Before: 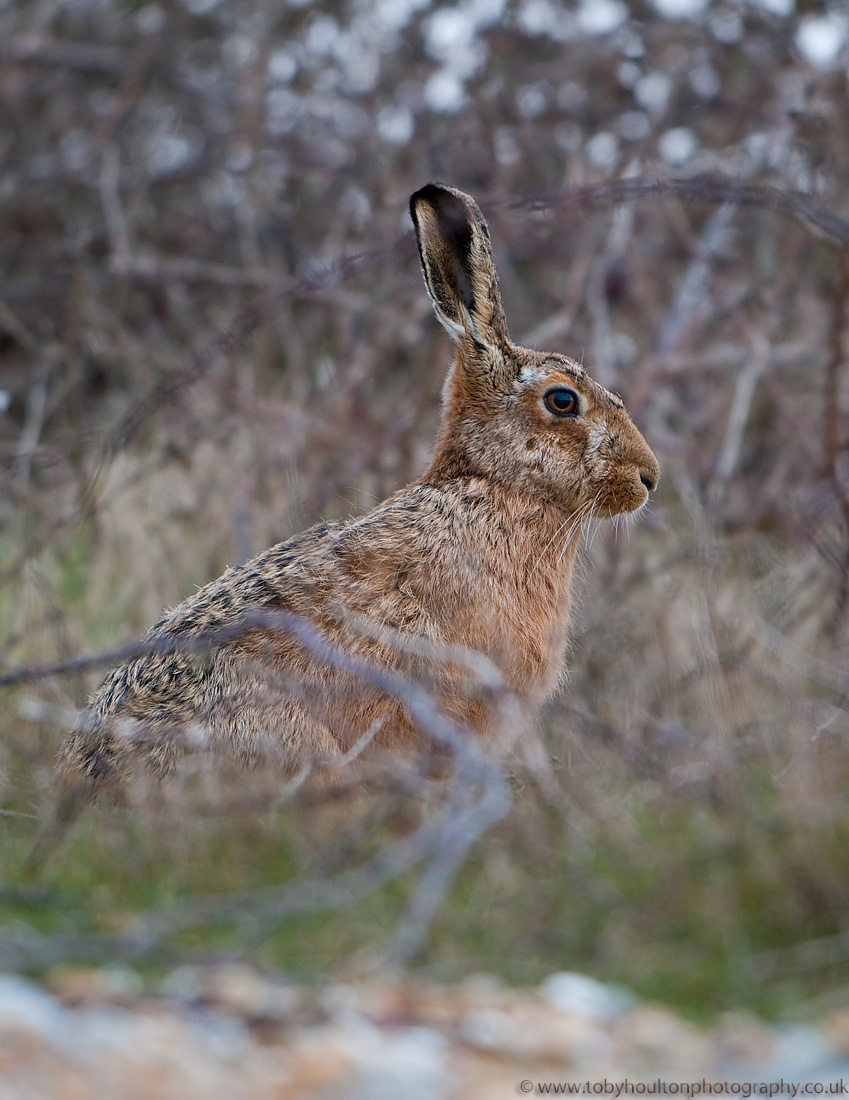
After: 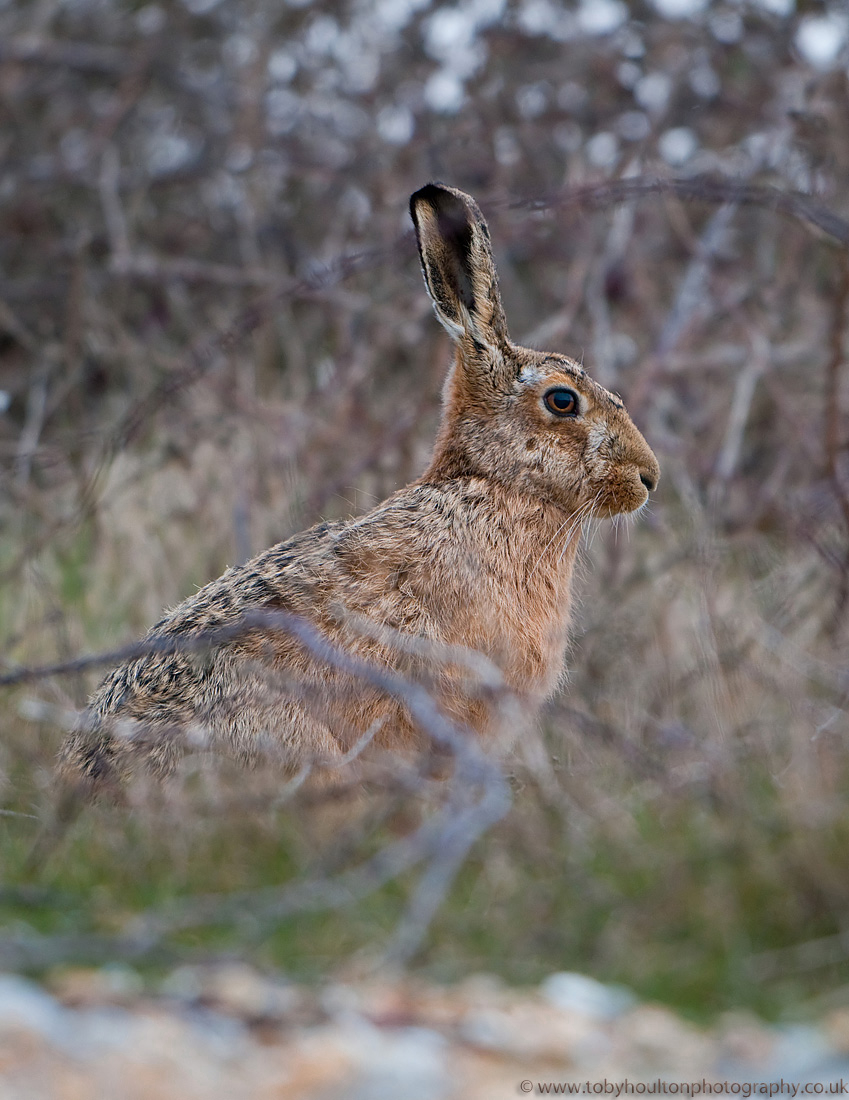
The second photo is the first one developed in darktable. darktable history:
color zones: curves: ch0 [(0, 0.465) (0.092, 0.596) (0.289, 0.464) (0.429, 0.453) (0.571, 0.464) (0.714, 0.455) (0.857, 0.462) (1, 0.465)], mix 30.87%
